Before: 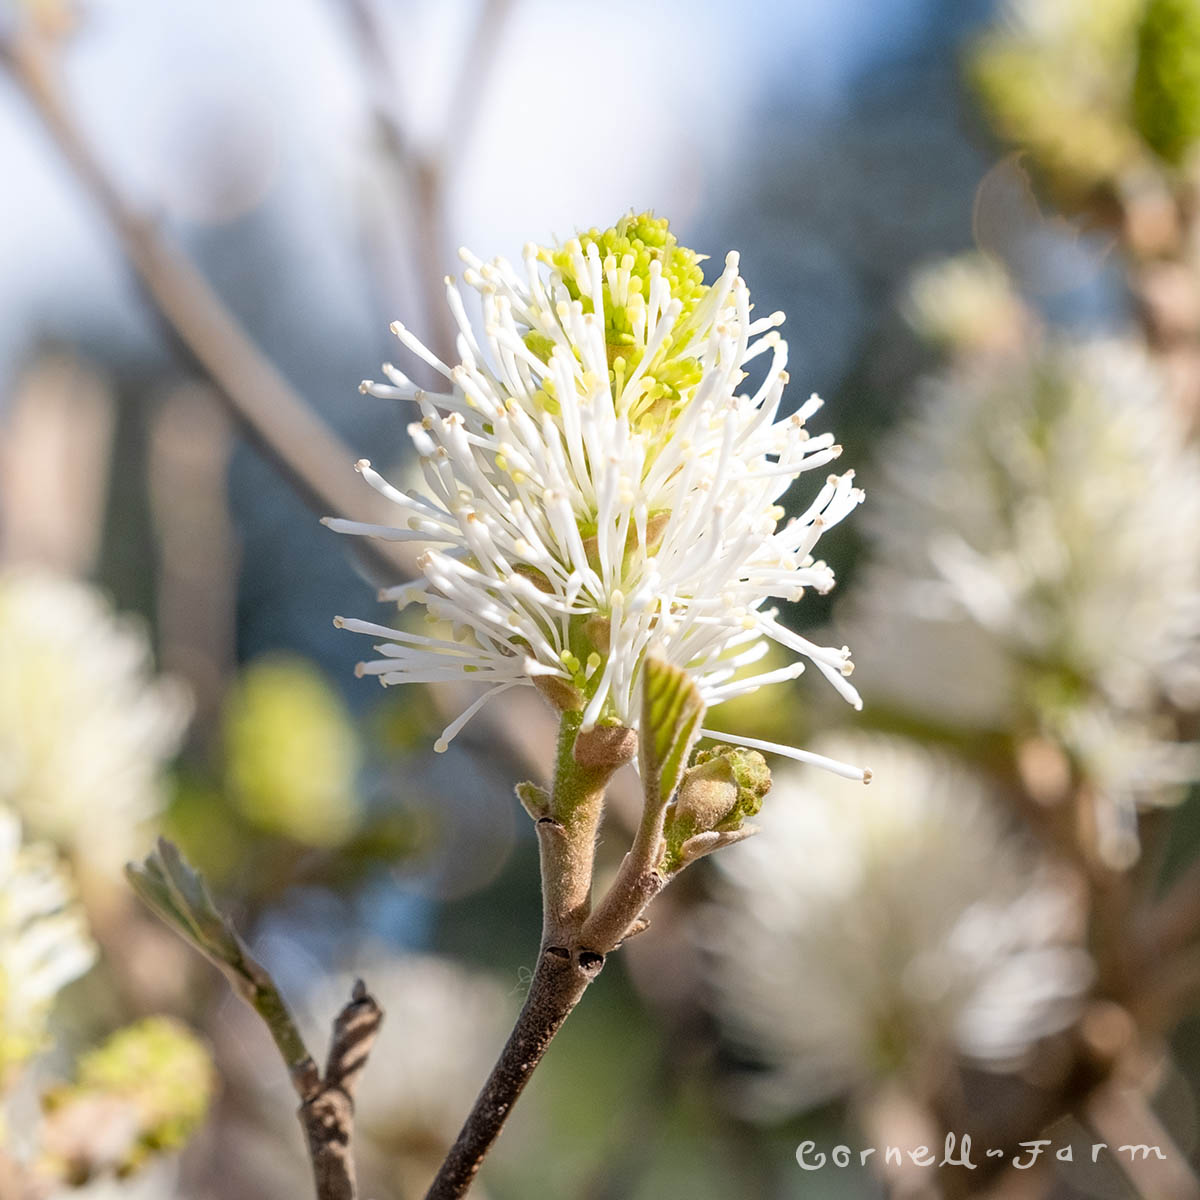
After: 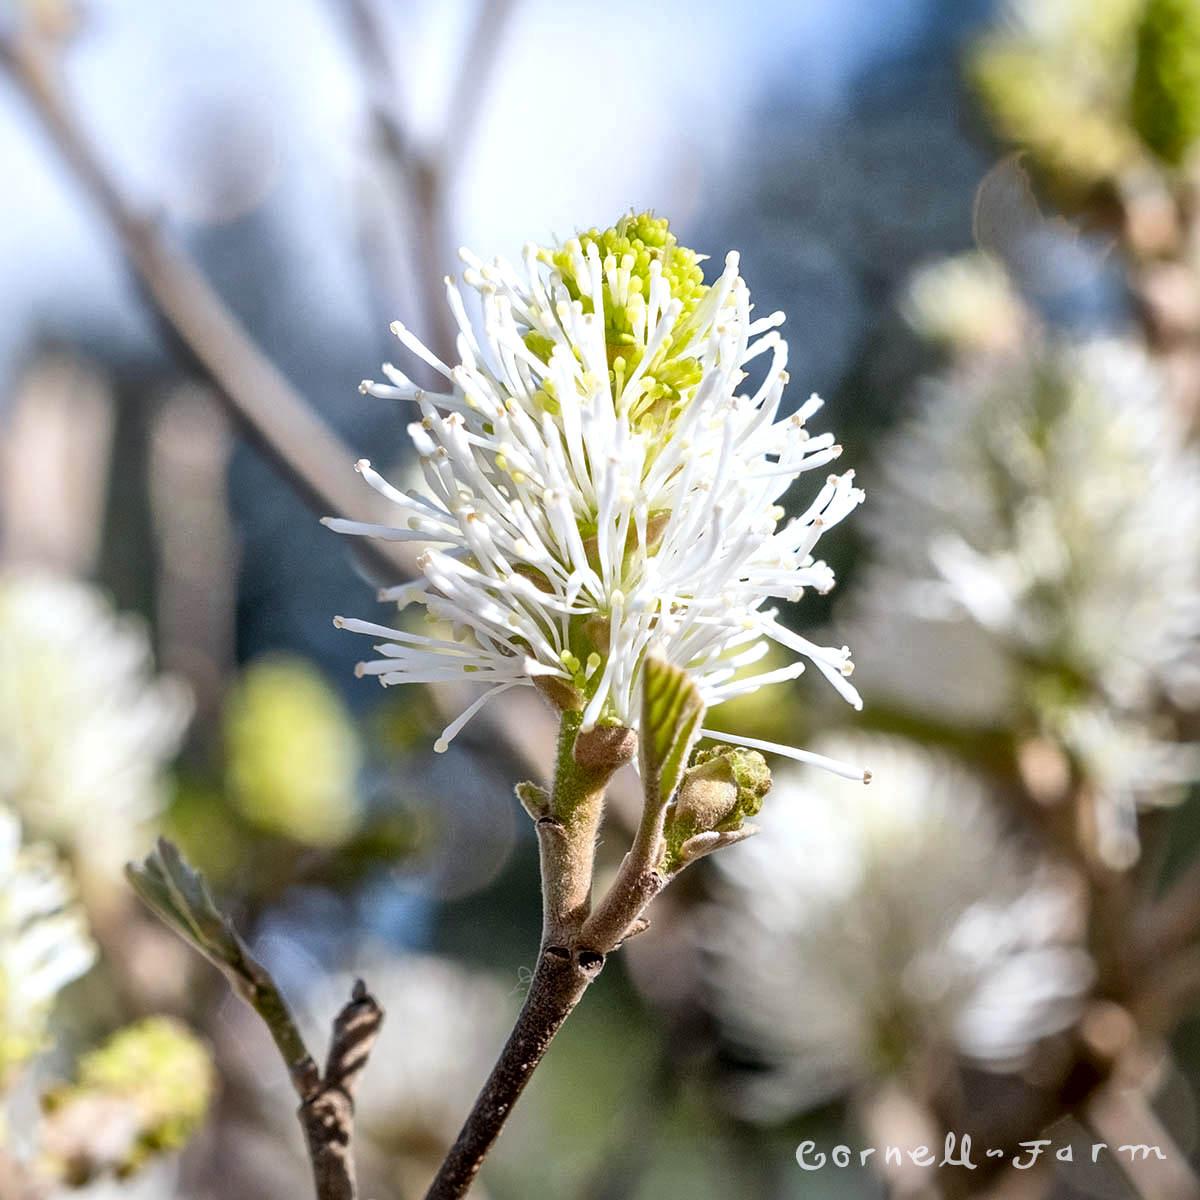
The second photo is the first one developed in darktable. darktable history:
local contrast: mode bilateral grid, contrast 20, coarseness 50, detail 179%, midtone range 0.2
white balance: red 0.967, blue 1.049
